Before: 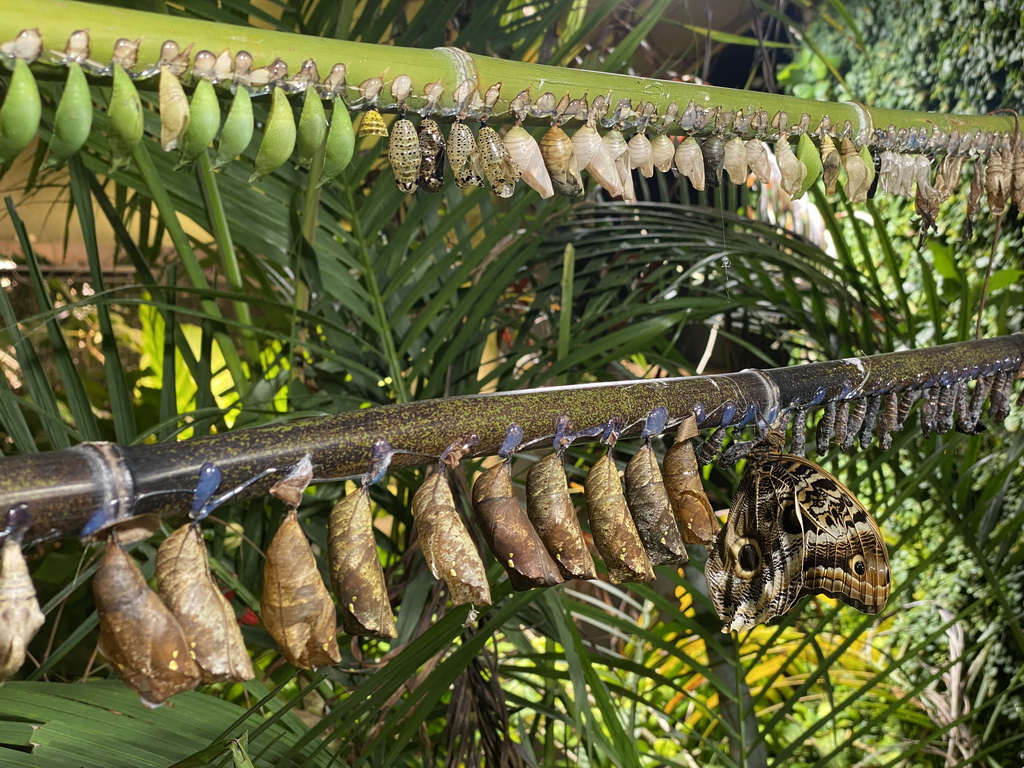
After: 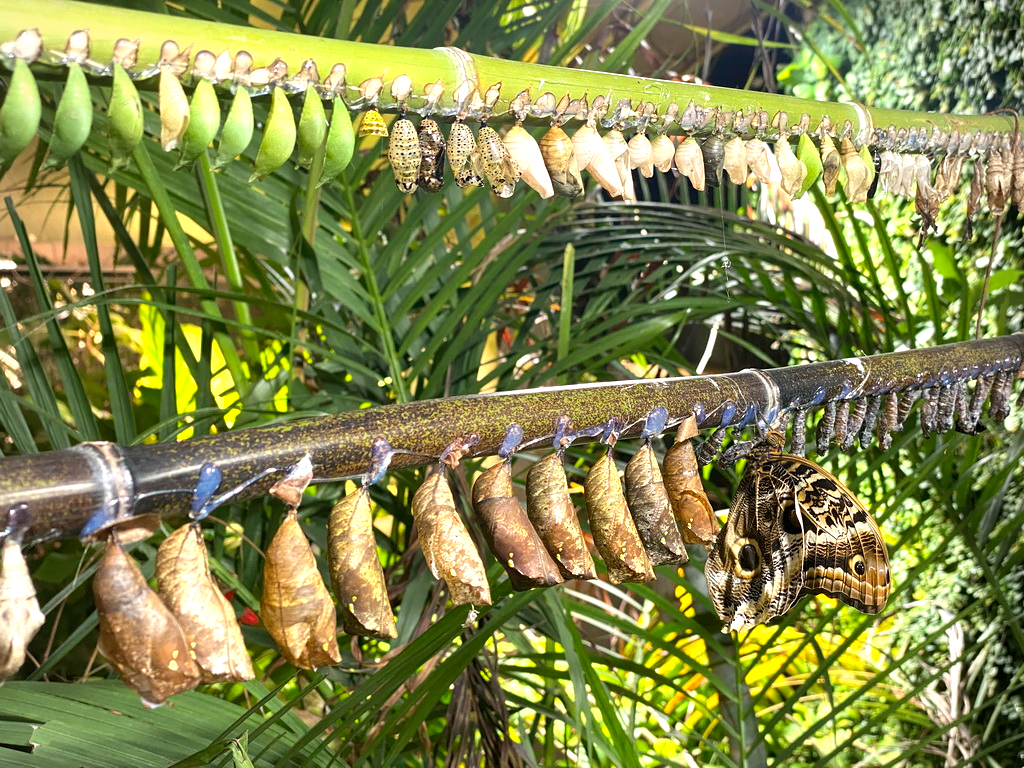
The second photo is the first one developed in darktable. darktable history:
exposure: black level correction 0.001, exposure 1 EV, compensate highlight preservation false
vignetting: fall-off start 73.78%, brightness -0.182, saturation -0.294, unbound false
